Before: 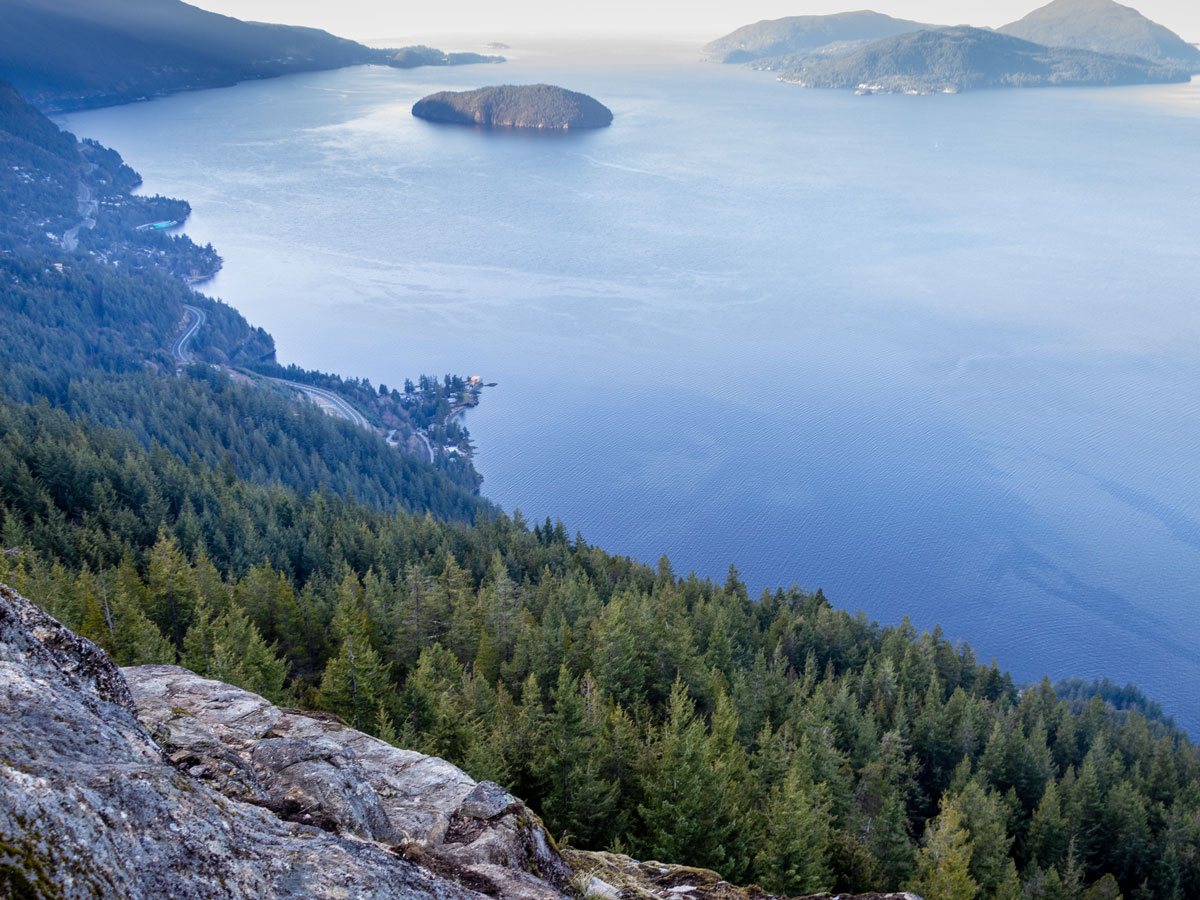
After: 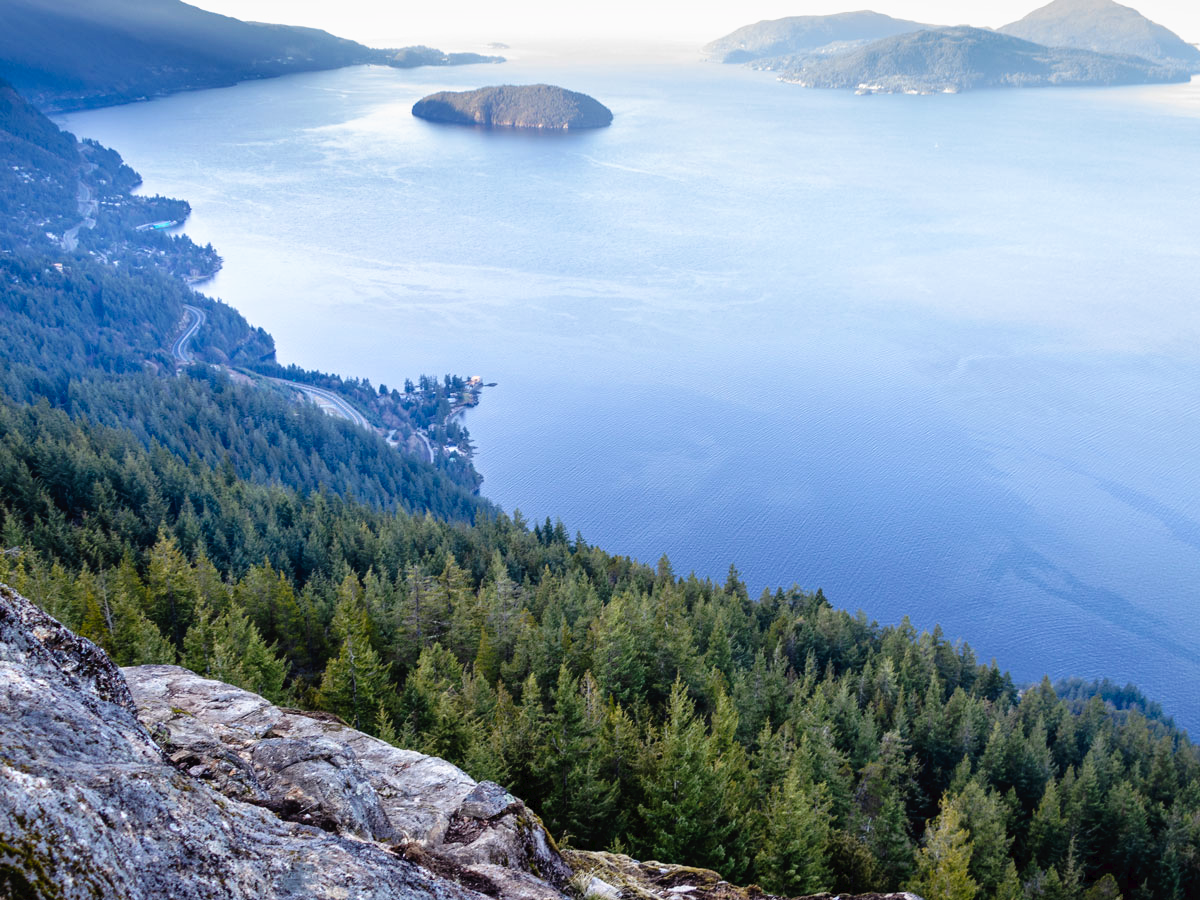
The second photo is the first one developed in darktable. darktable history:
tone curve: curves: ch0 [(0, 0) (0.003, 0.025) (0.011, 0.025) (0.025, 0.029) (0.044, 0.035) (0.069, 0.053) (0.1, 0.083) (0.136, 0.118) (0.177, 0.163) (0.224, 0.22) (0.277, 0.295) (0.335, 0.371) (0.399, 0.444) (0.468, 0.524) (0.543, 0.618) (0.623, 0.702) (0.709, 0.79) (0.801, 0.89) (0.898, 0.973) (1, 1)], preserve colors none
